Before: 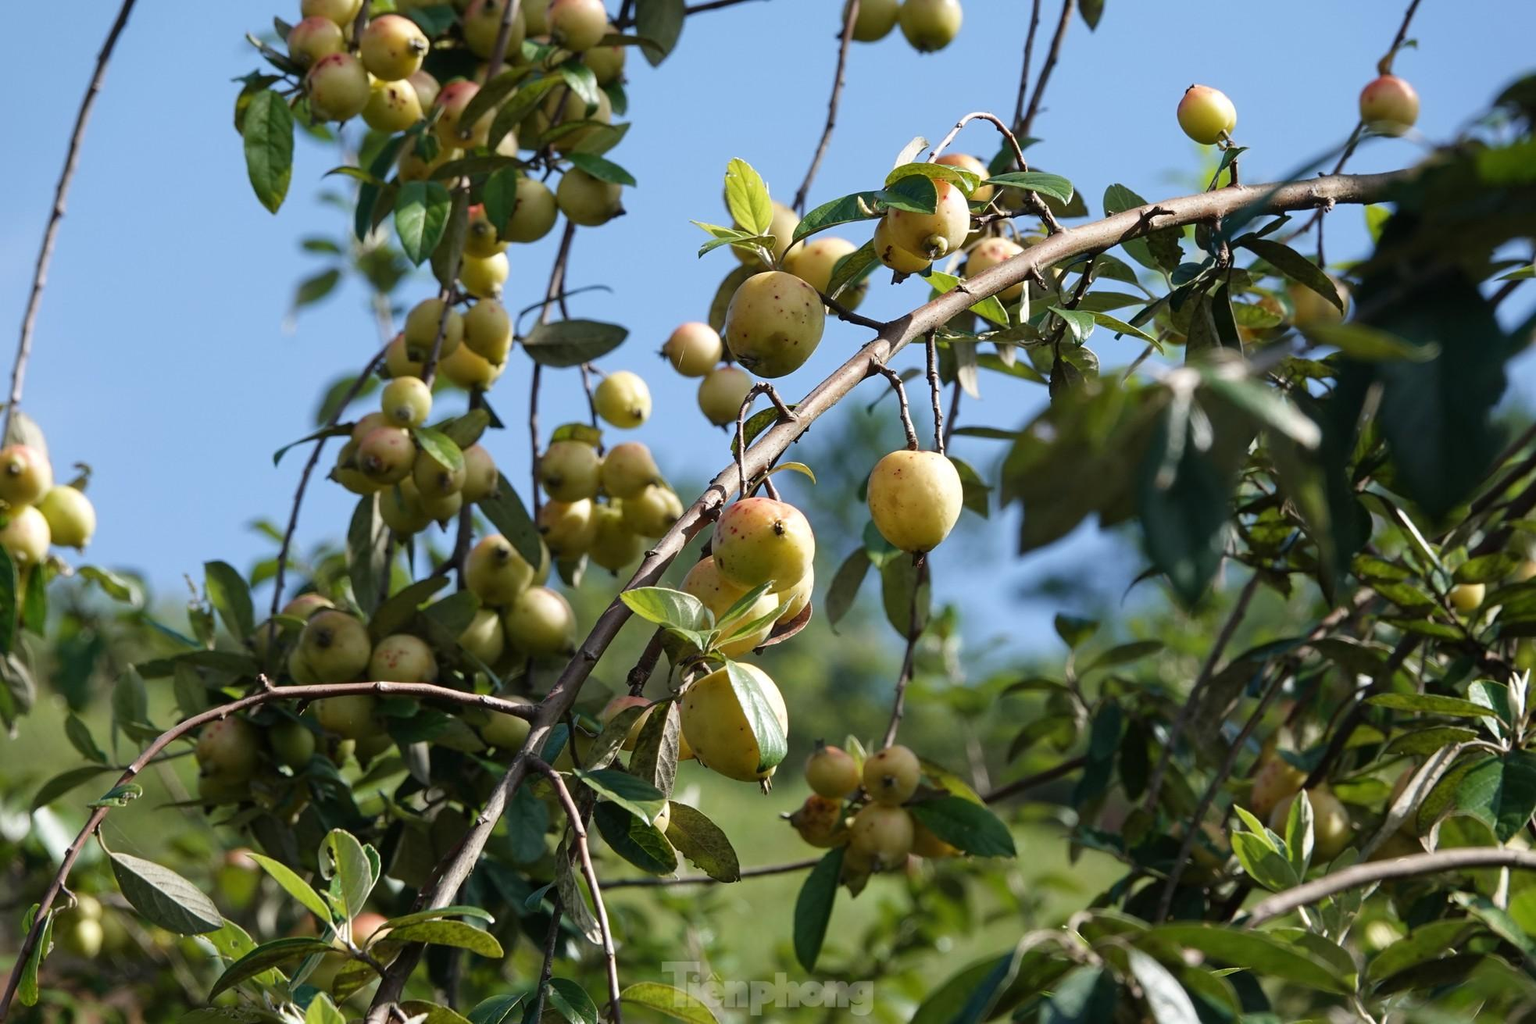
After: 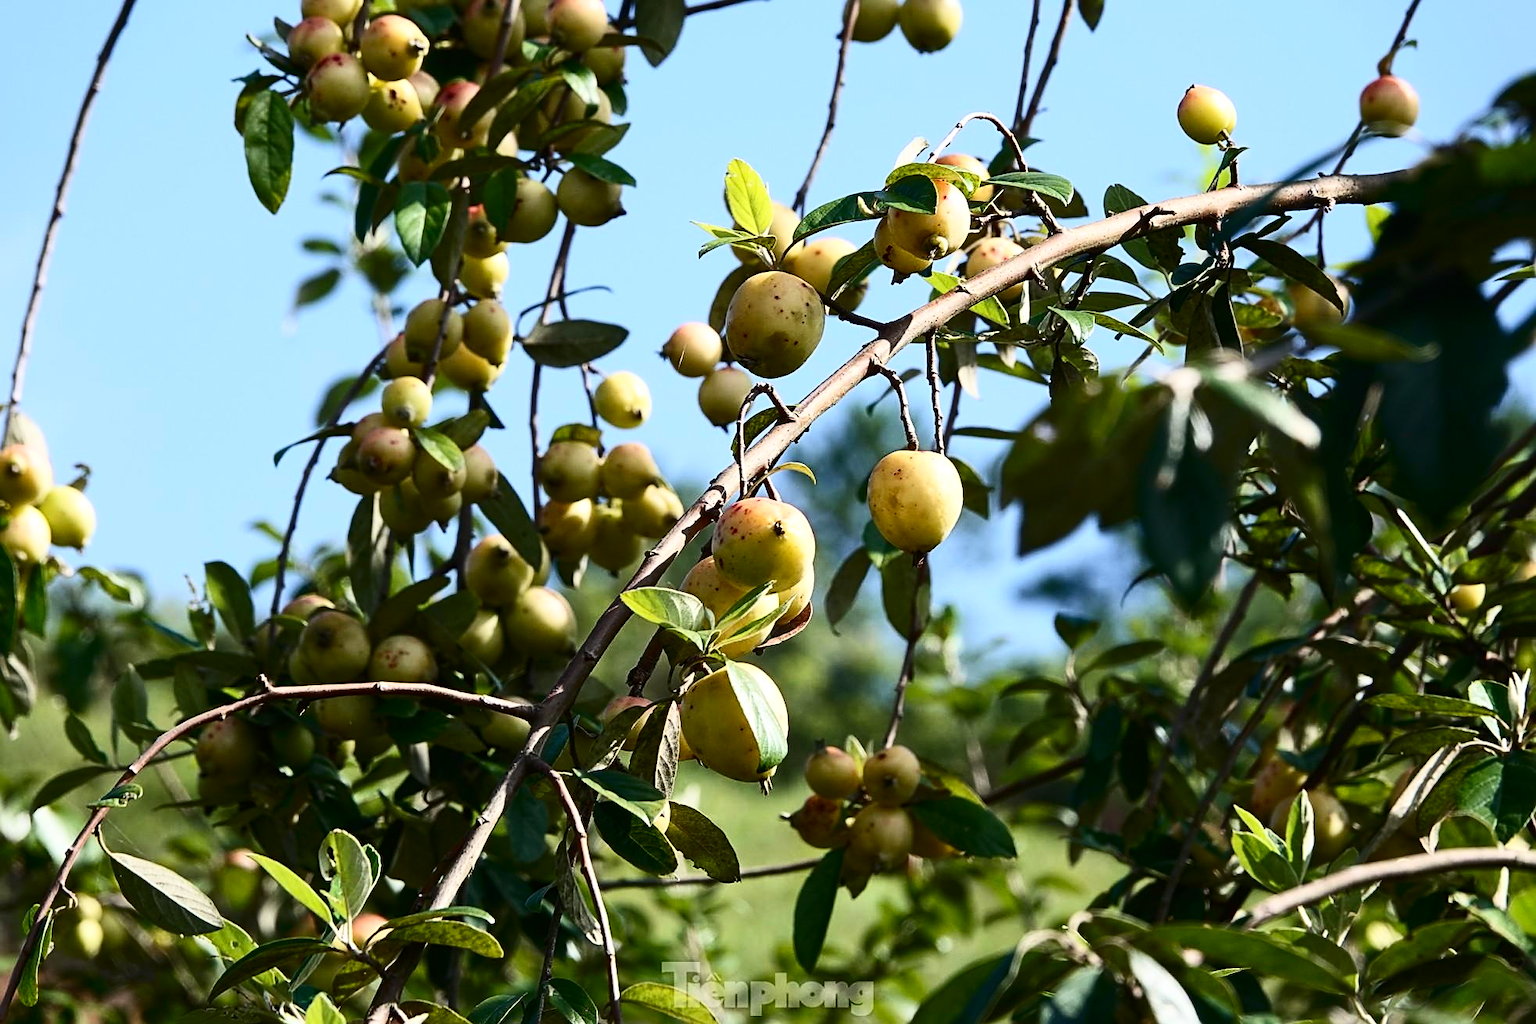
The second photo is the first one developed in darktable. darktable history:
contrast brightness saturation: contrast 0.4, brightness 0.1, saturation 0.21
sharpen: on, module defaults
